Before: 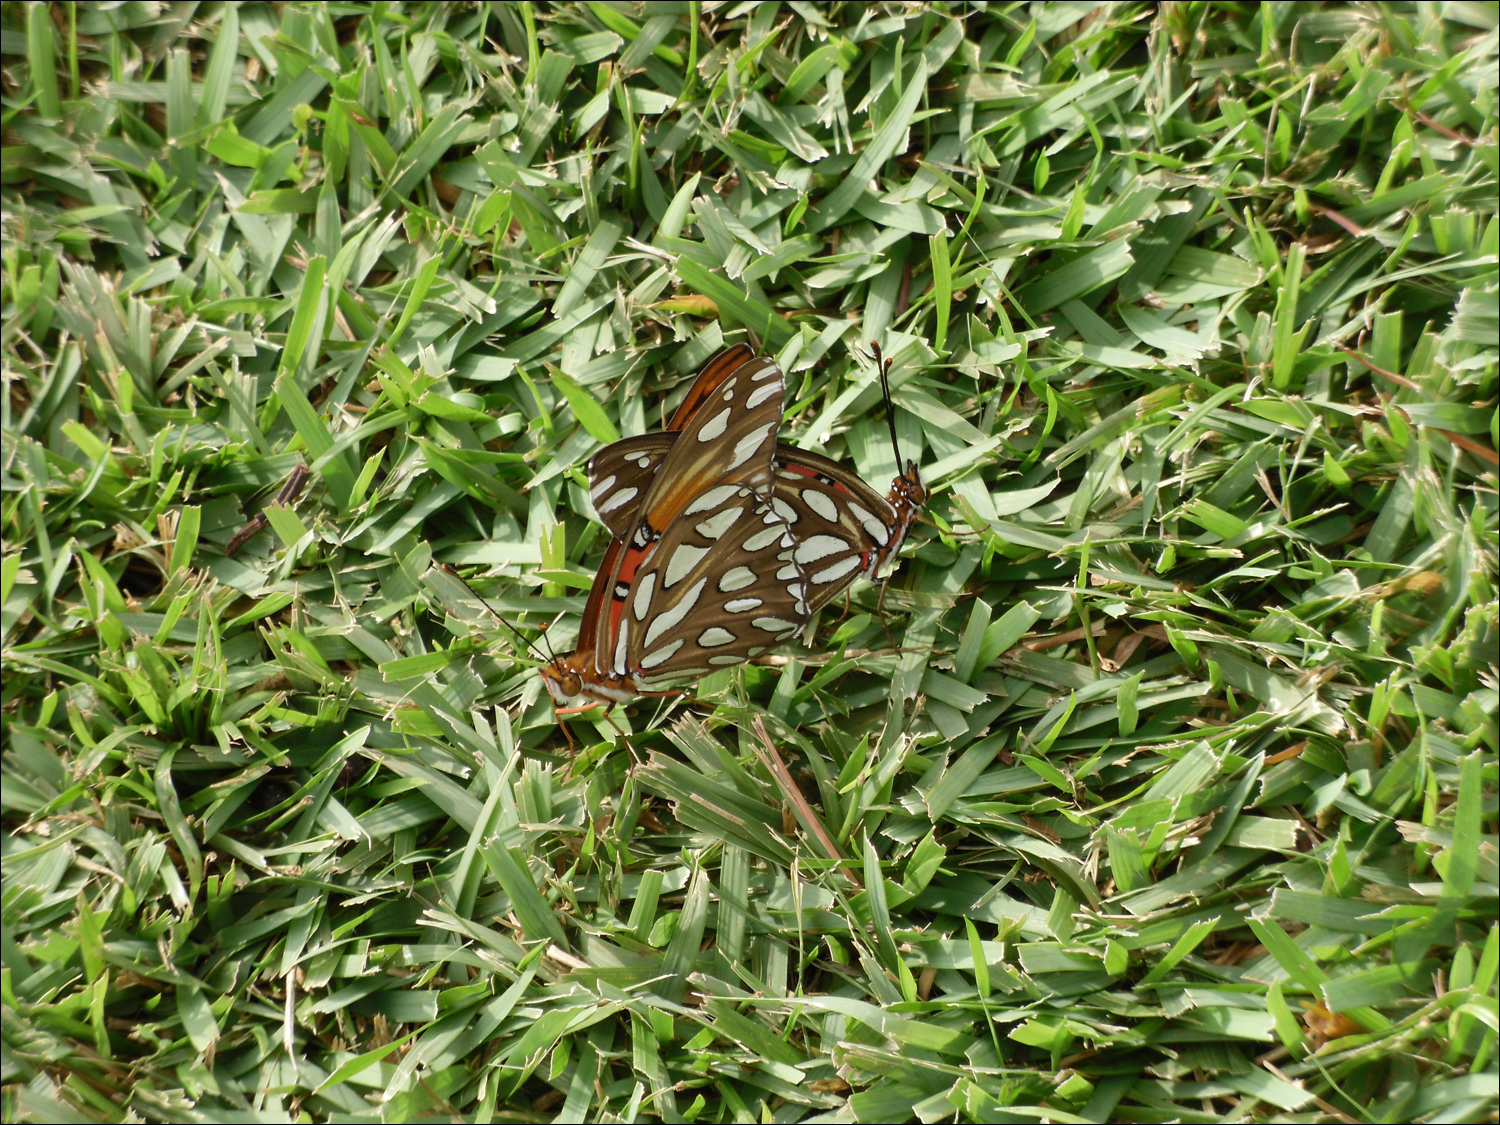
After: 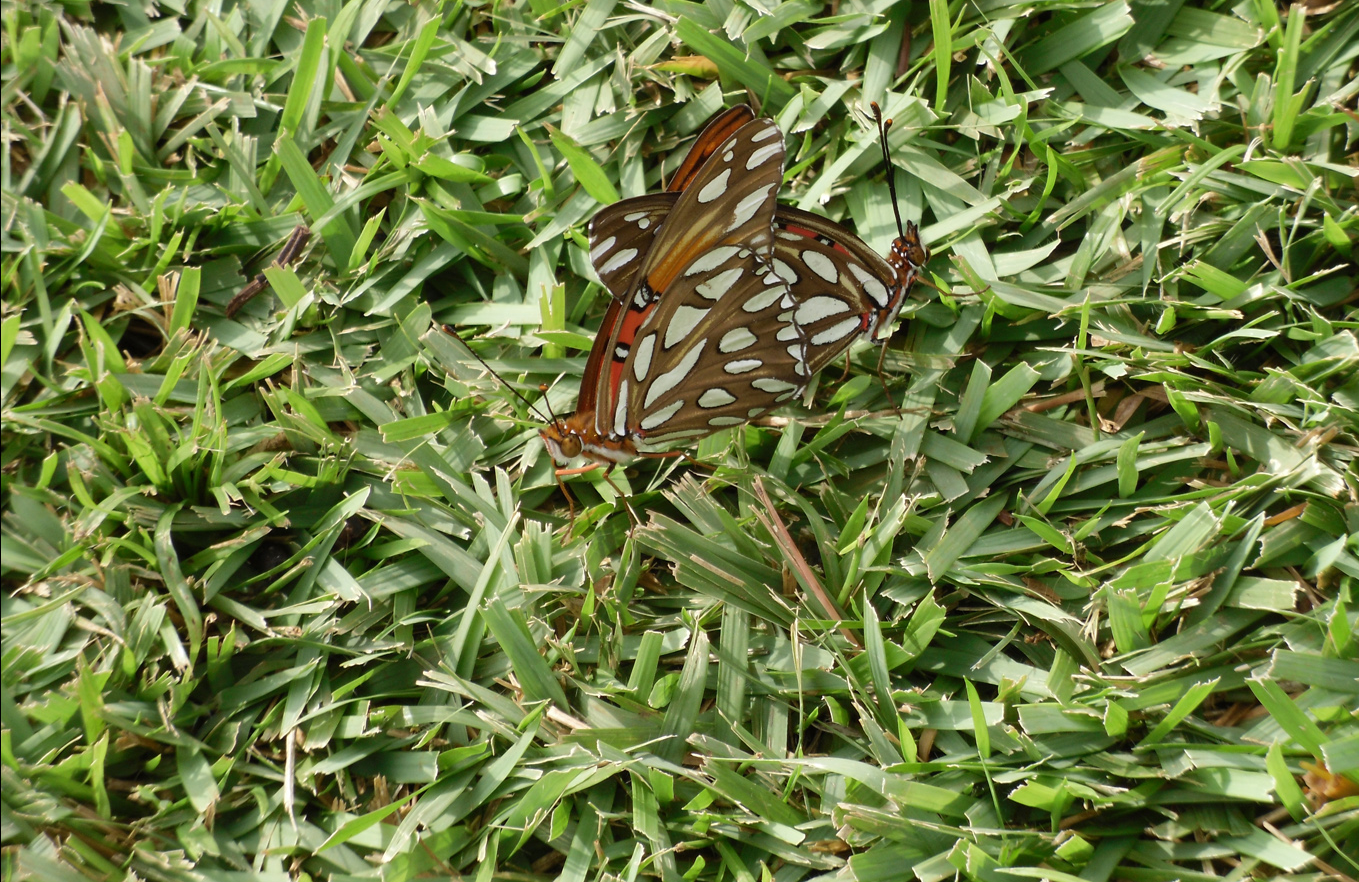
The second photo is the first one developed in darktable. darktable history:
crop: top 21.283%, right 9.364%, bottom 0.228%
